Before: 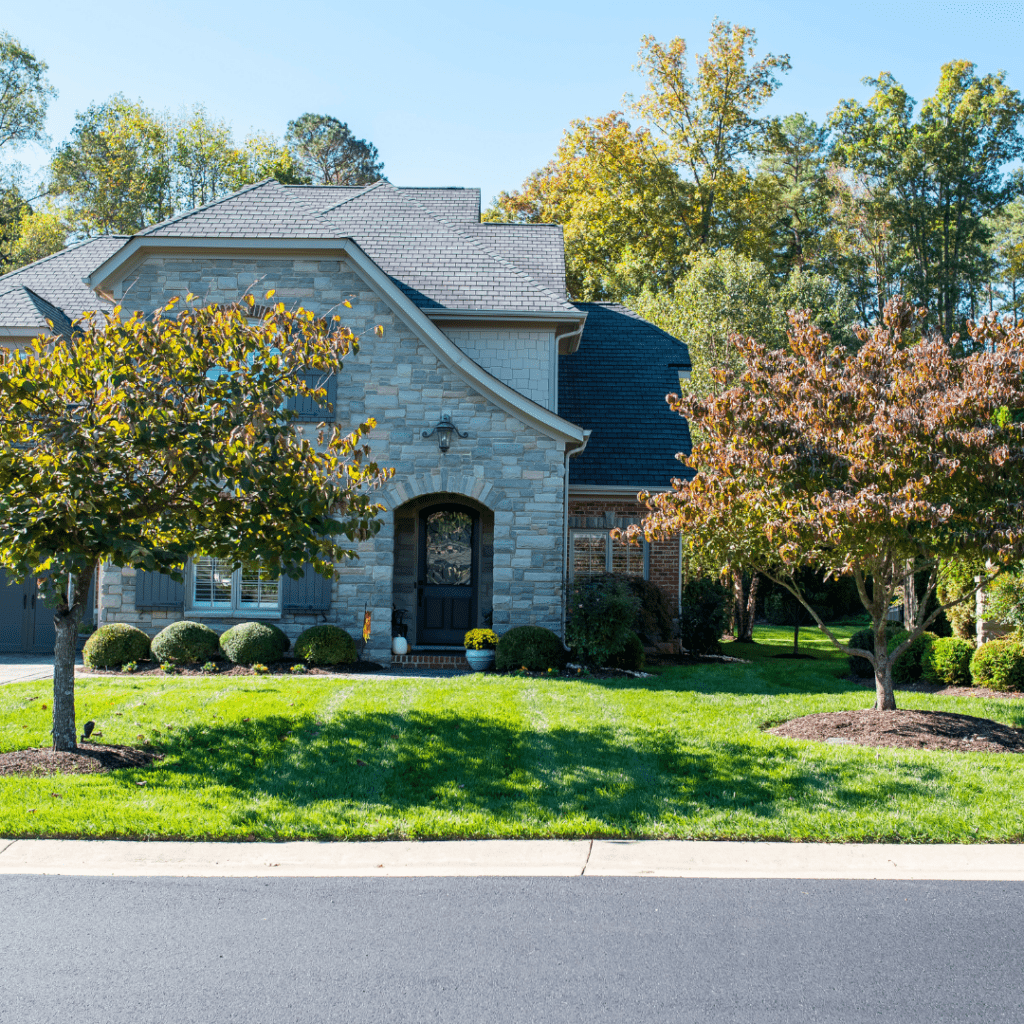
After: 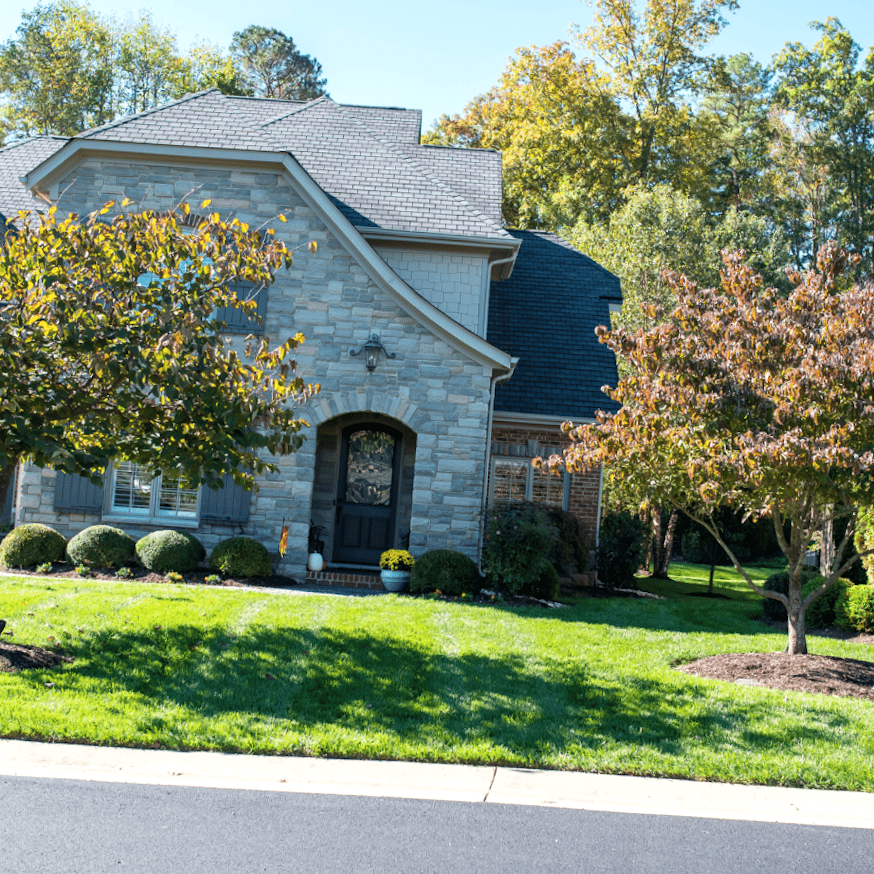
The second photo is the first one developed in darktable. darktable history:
exposure: exposure 0.2 EV, compensate highlight preservation false
crop and rotate: angle -3.27°, left 5.211%, top 5.211%, right 4.607%, bottom 4.607%
contrast brightness saturation: saturation -0.05
tone equalizer: on, module defaults
